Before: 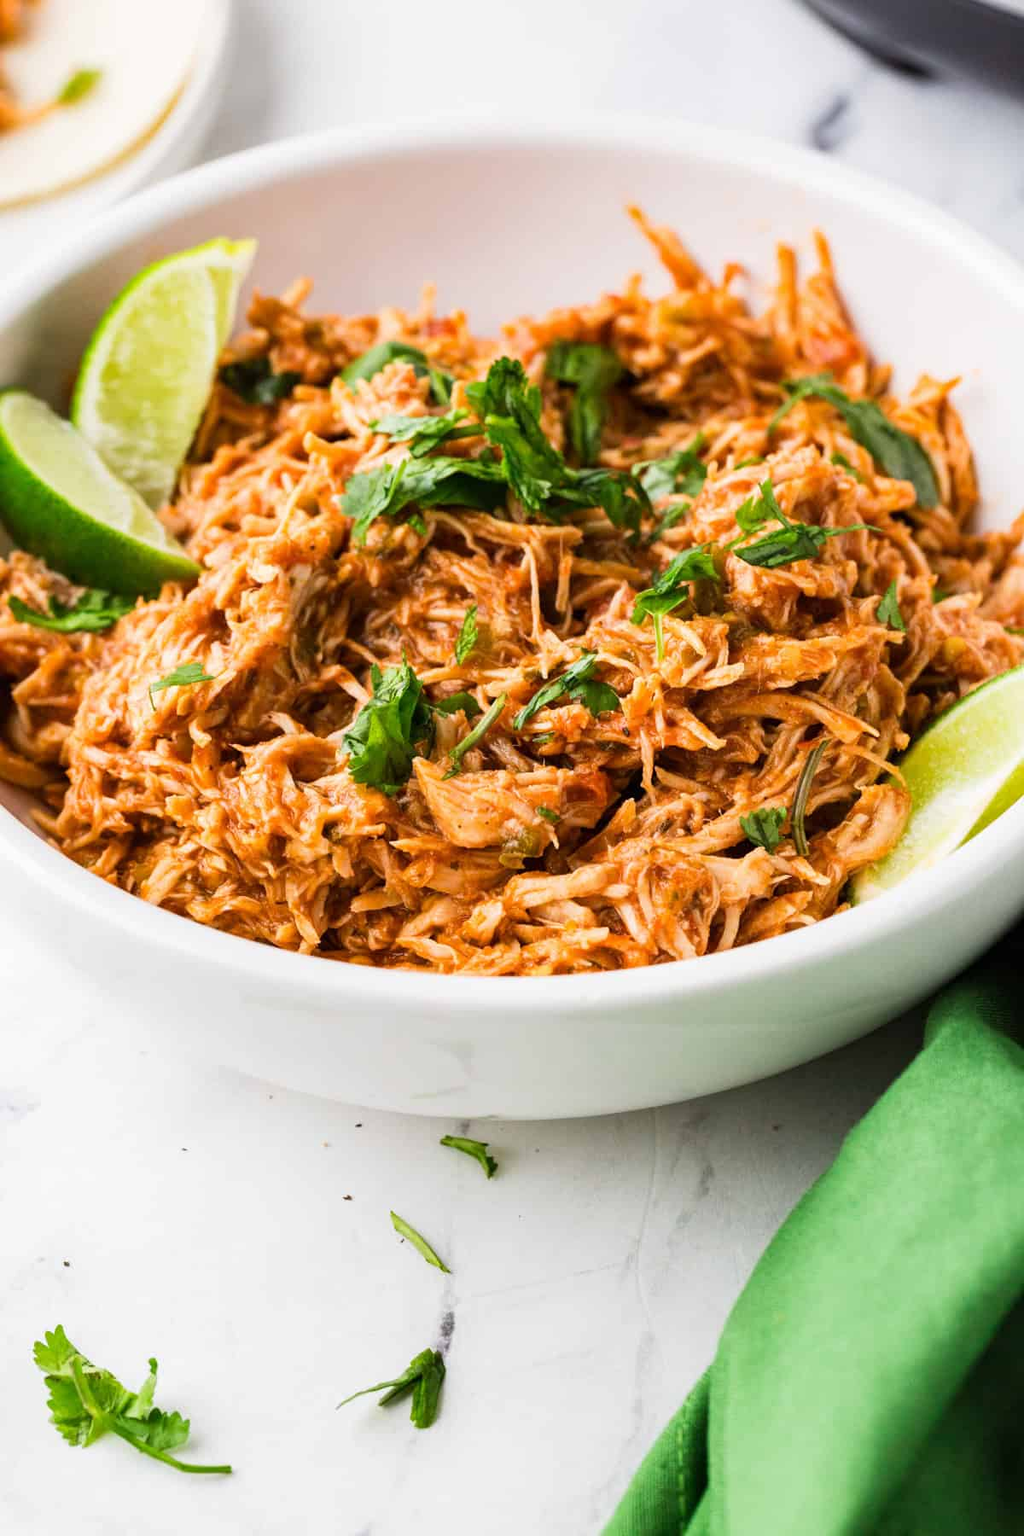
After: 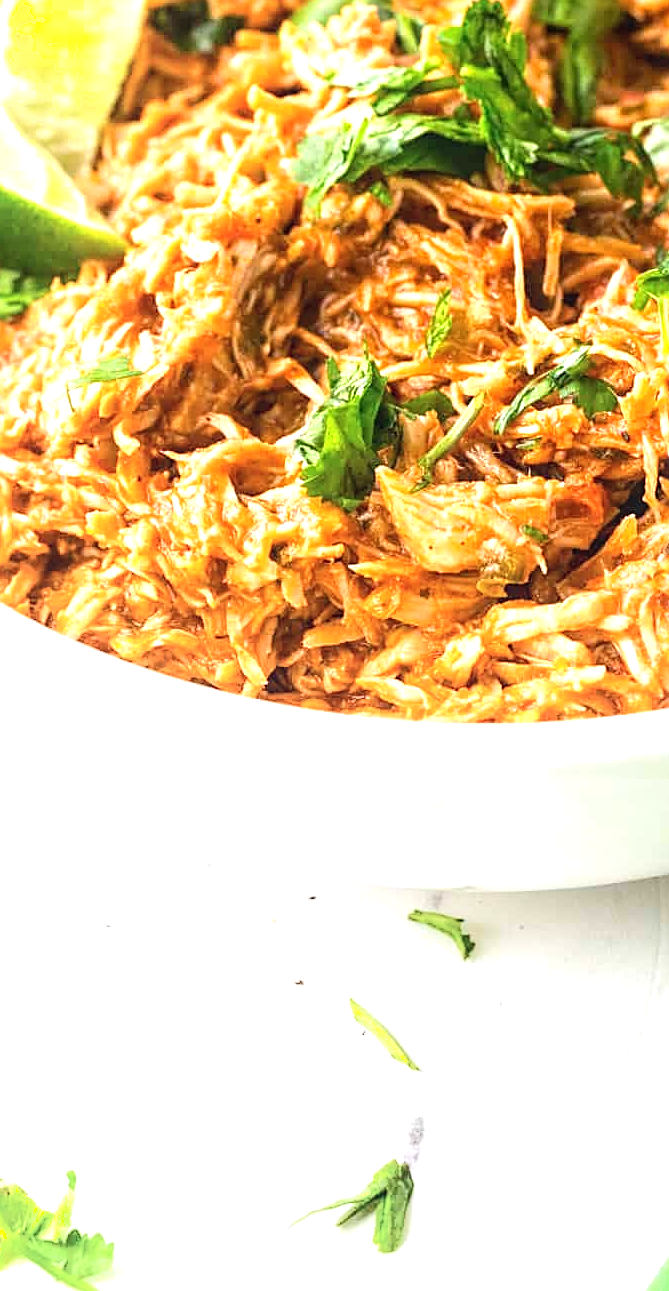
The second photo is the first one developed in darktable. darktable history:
crop: left 9.071%, top 23.417%, right 34.949%, bottom 4.816%
sharpen: on, module defaults
exposure: black level correction 0, exposure 0.898 EV, compensate highlight preservation false
shadows and highlights: shadows -68.67, highlights 34.92, highlights color adjustment 40.12%, soften with gaussian
local contrast: detail 110%
